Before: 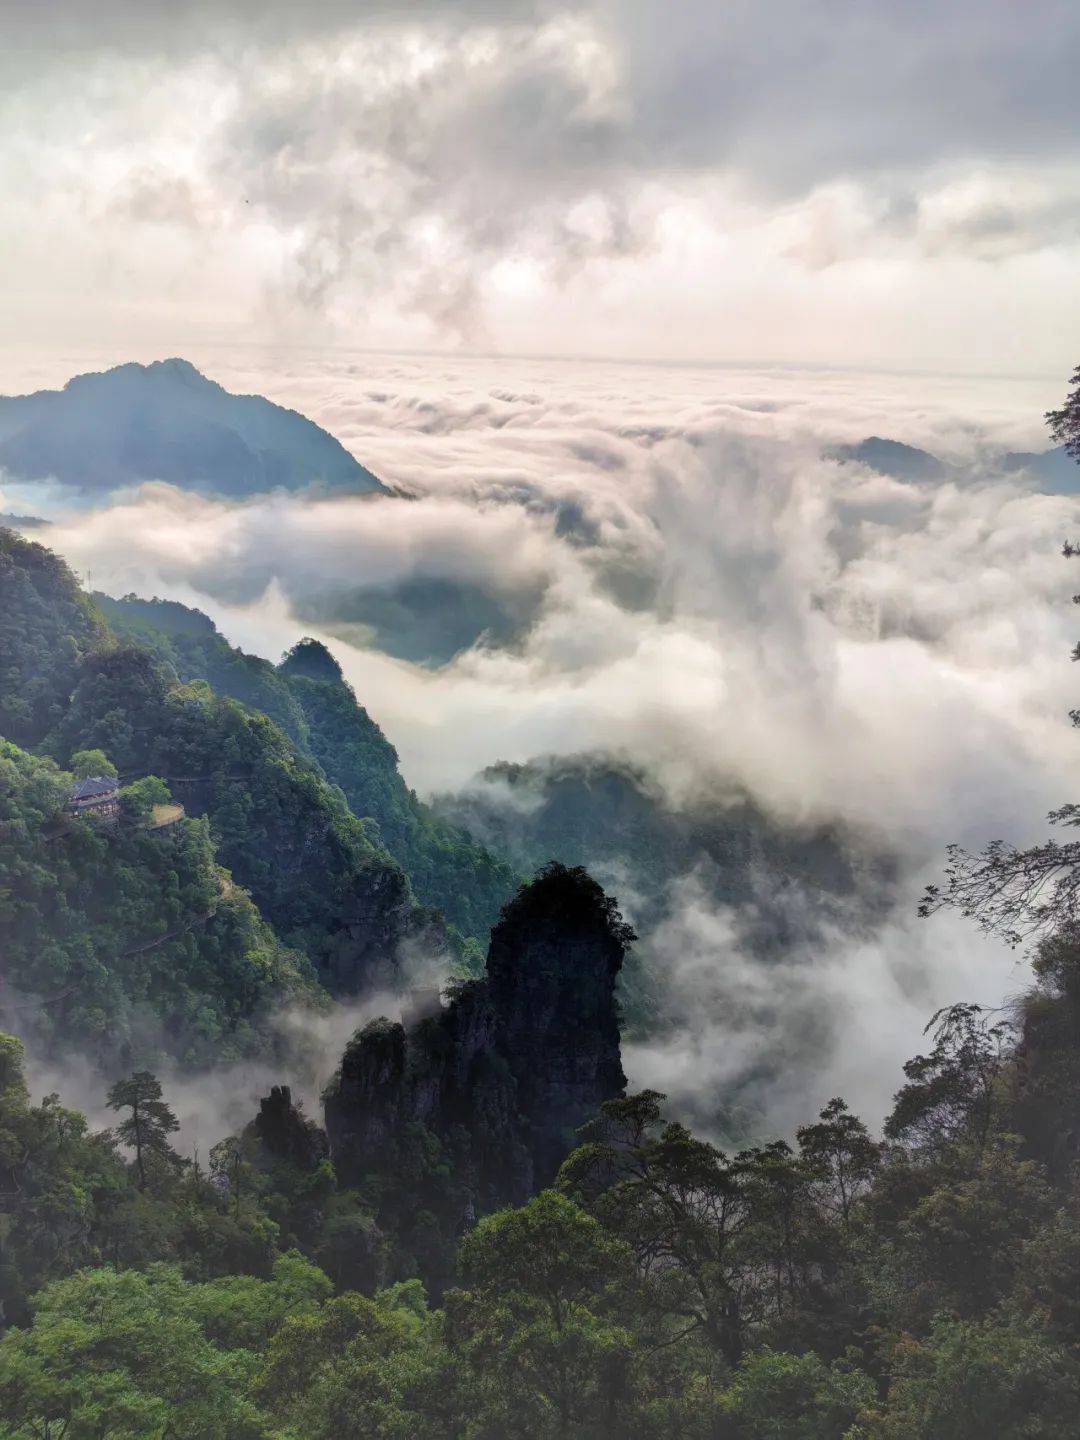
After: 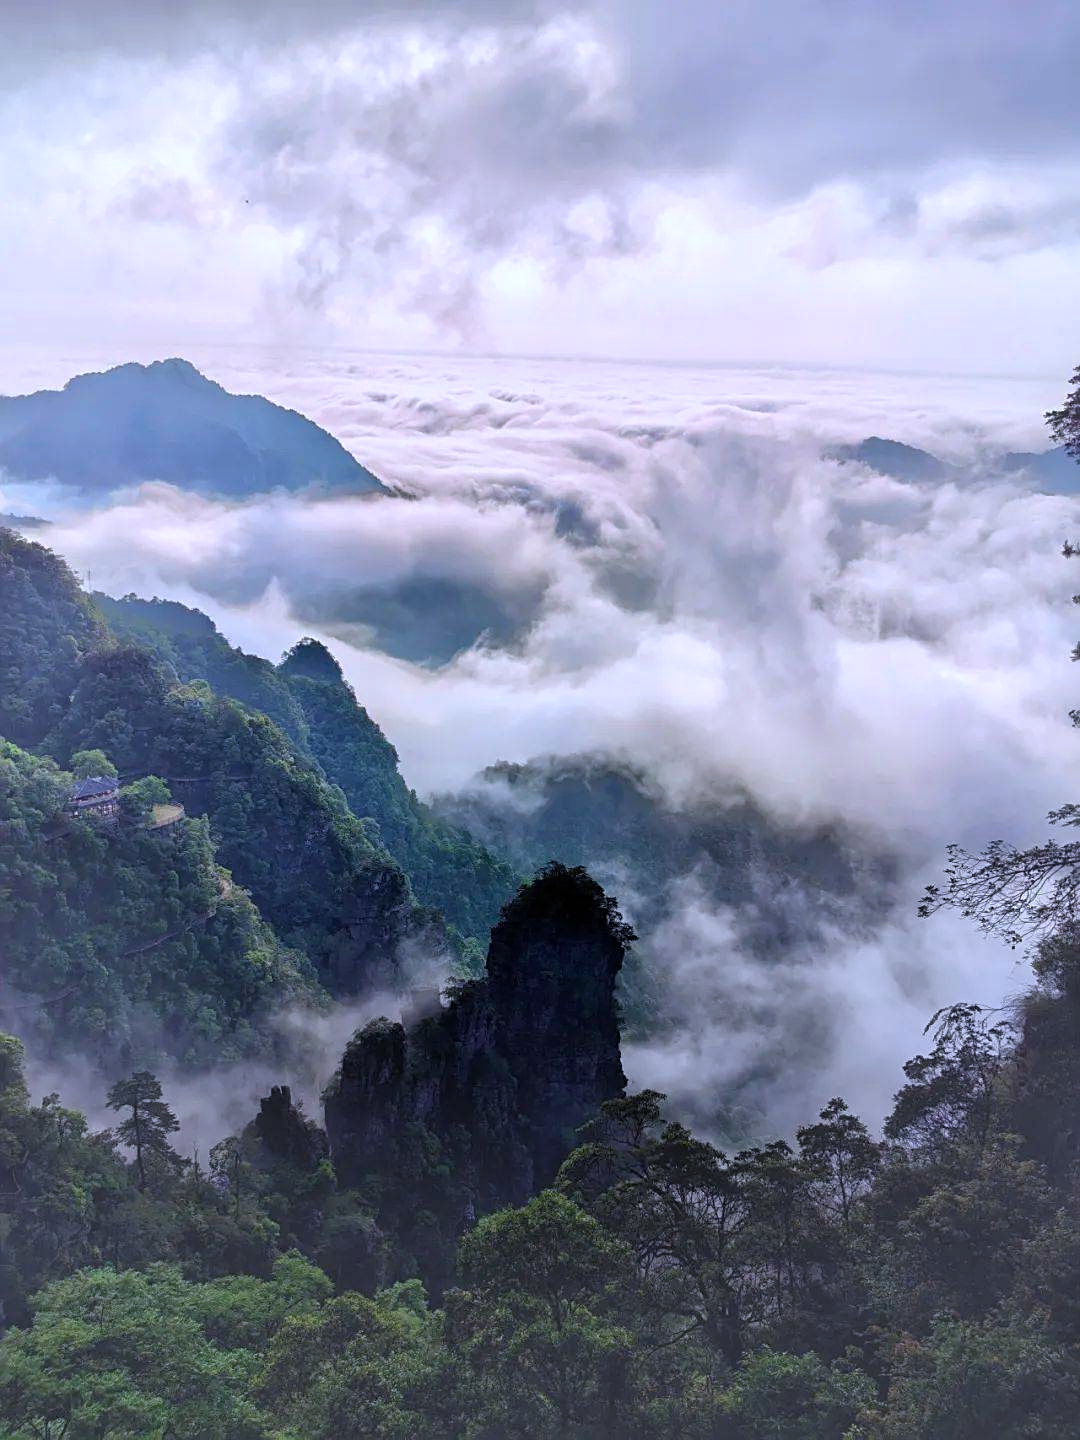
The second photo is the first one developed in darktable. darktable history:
color calibration: illuminant as shot in camera, x 0.379, y 0.396, temperature 4138.76 K
sharpen: on, module defaults
